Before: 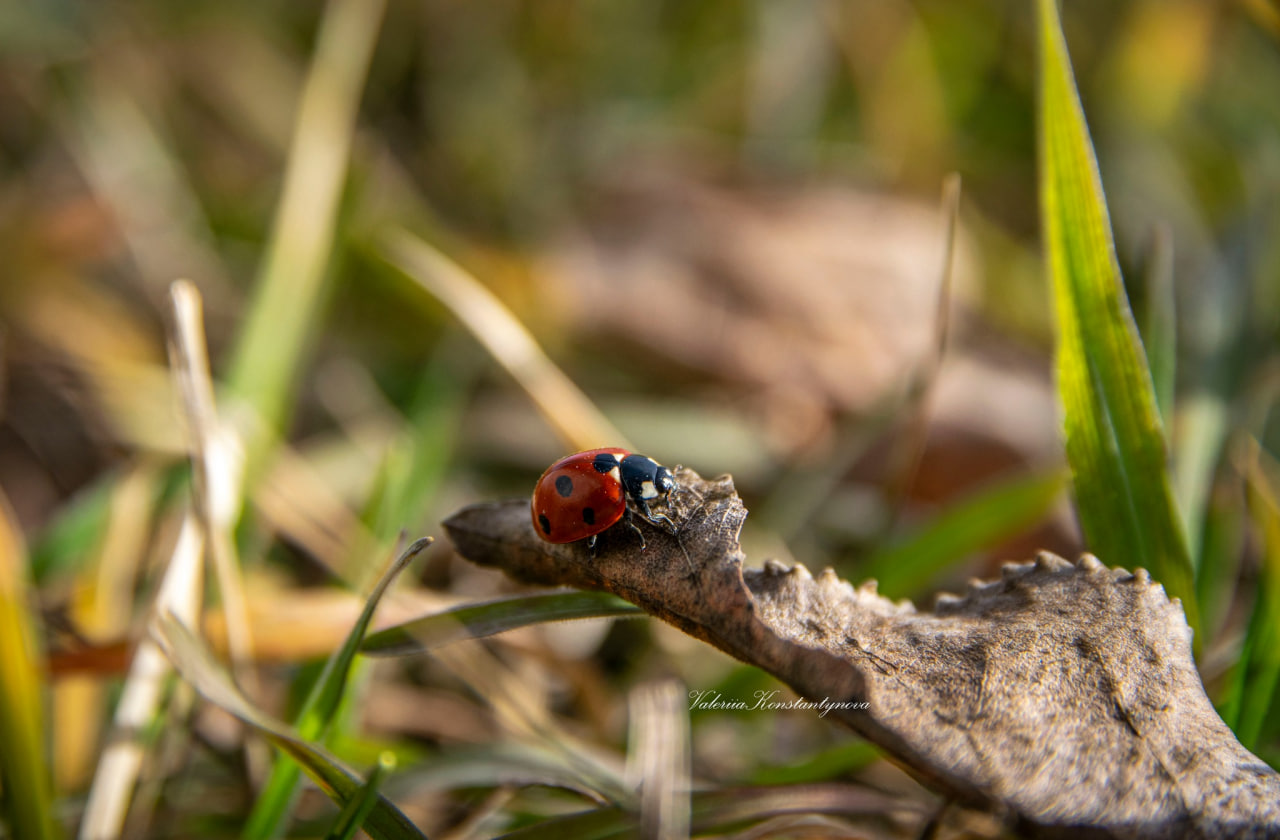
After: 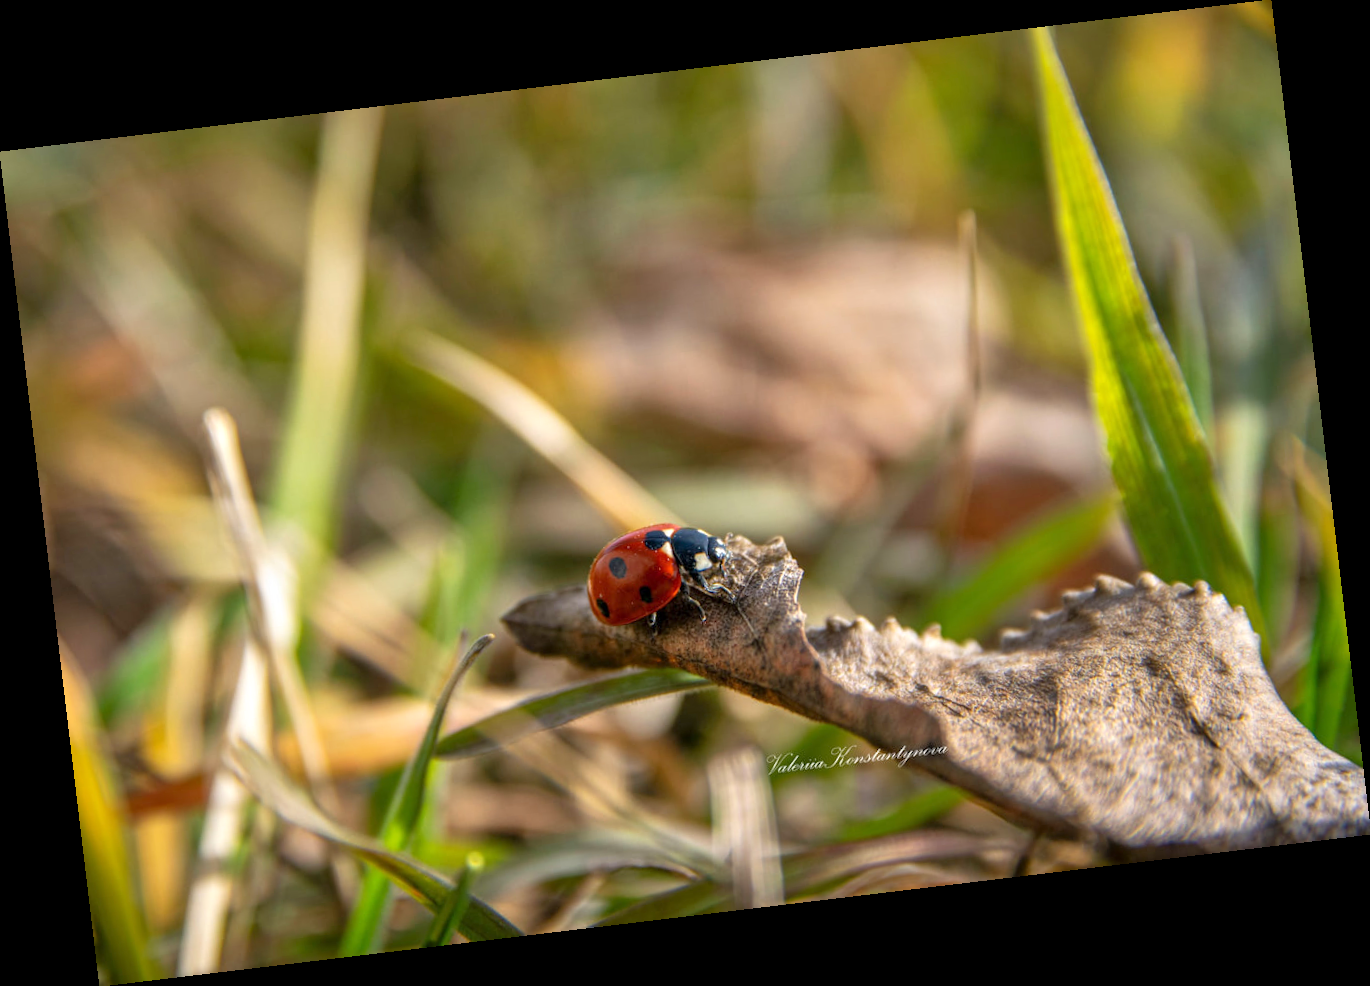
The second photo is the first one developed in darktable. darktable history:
tone equalizer: -8 EV 1 EV, -7 EV 1 EV, -6 EV 1 EV, -5 EV 1 EV, -4 EV 1 EV, -3 EV 0.75 EV, -2 EV 0.5 EV, -1 EV 0.25 EV
rotate and perspective: rotation -6.83°, automatic cropping off
